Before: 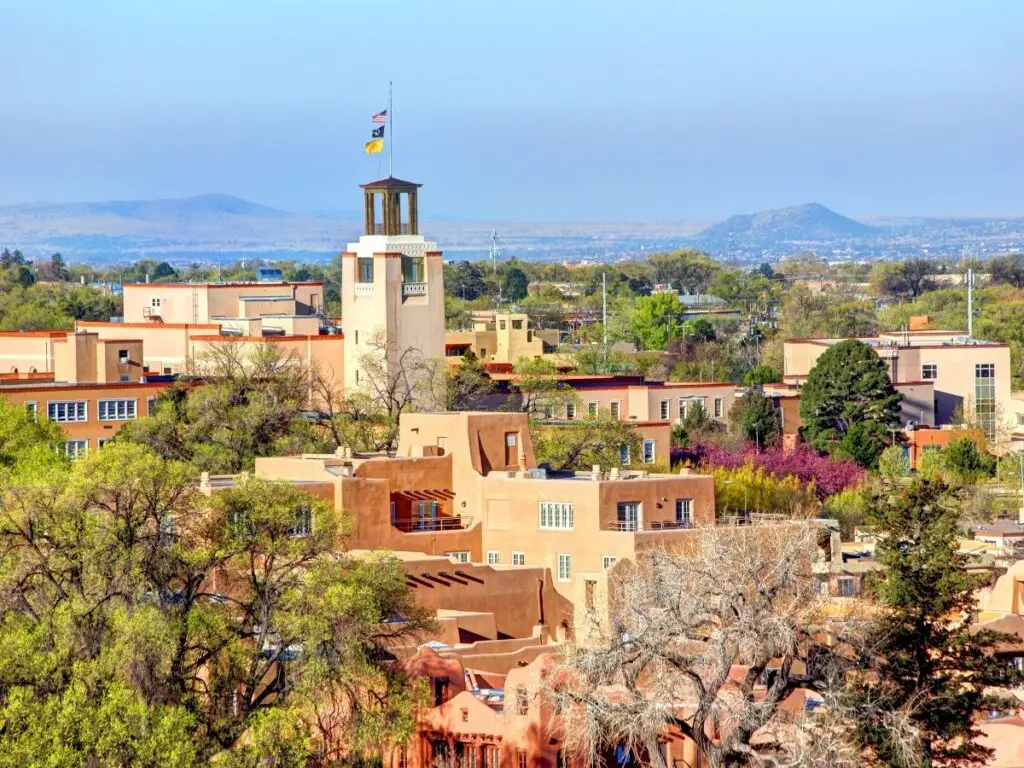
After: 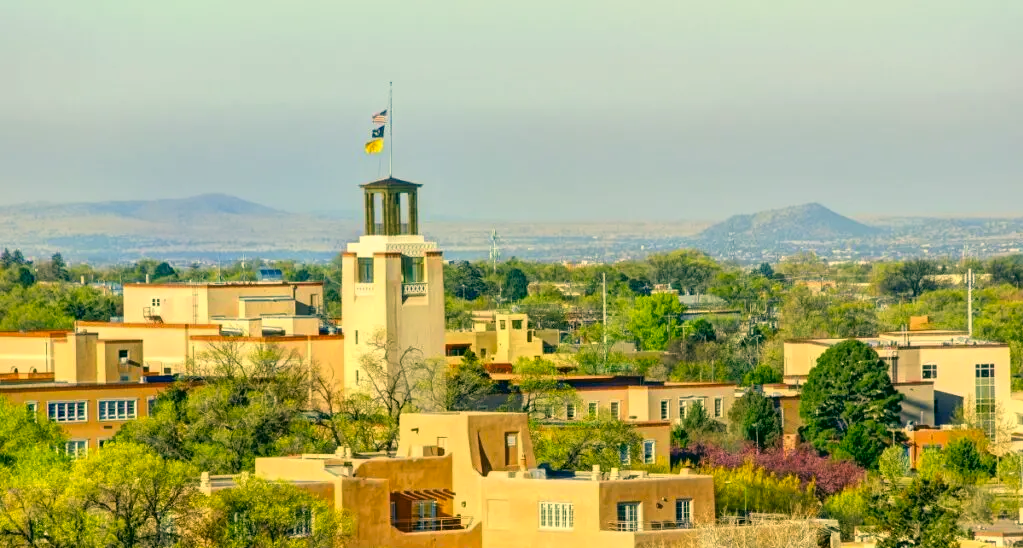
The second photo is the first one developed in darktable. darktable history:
crop: bottom 28.576%
color correction: highlights a* 5.62, highlights b* 33.57, shadows a* -25.86, shadows b* 4.02
